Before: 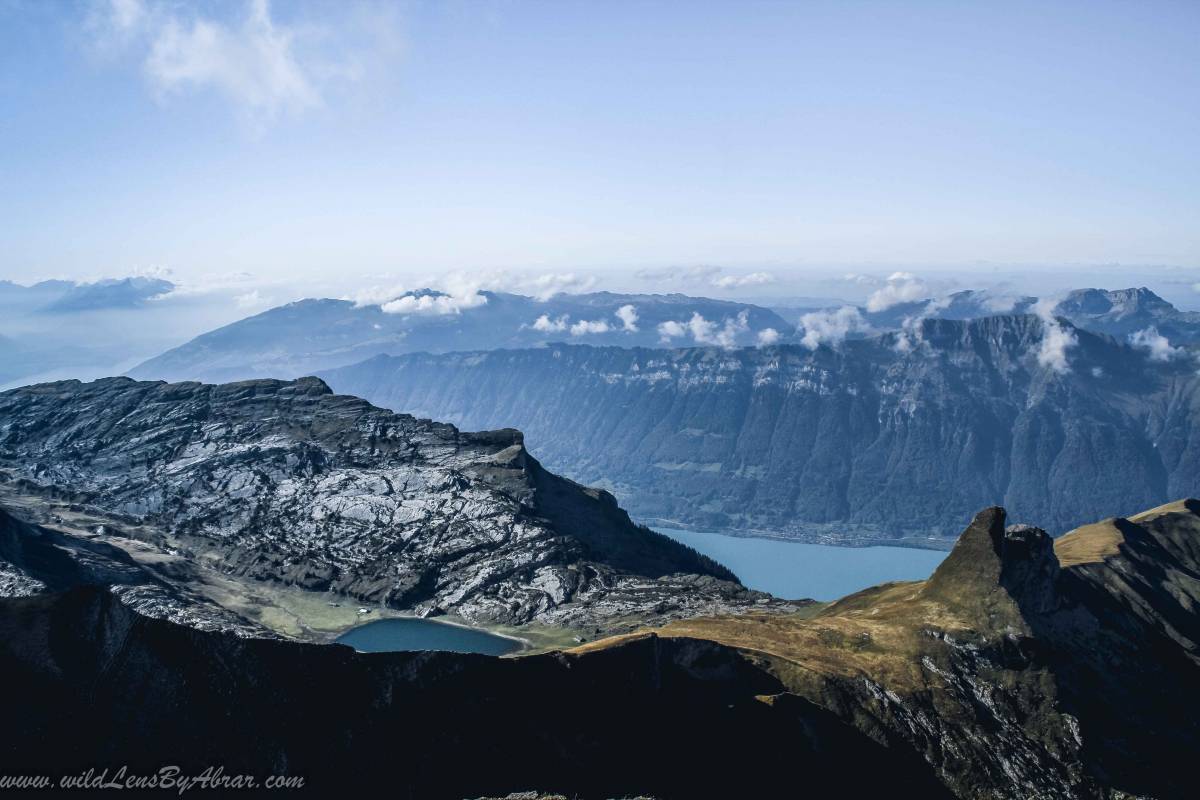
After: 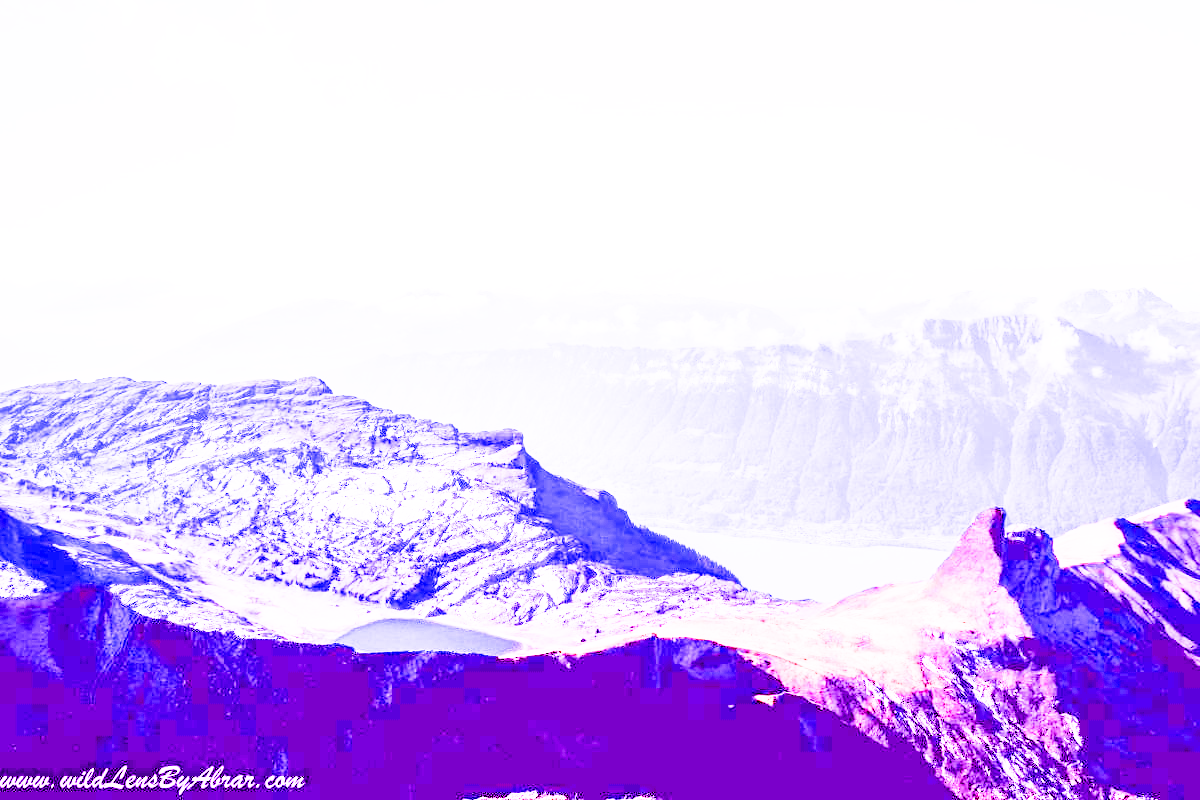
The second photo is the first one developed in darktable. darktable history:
sigmoid: contrast 1.8
white balance: red 8, blue 8
tone equalizer: -8 EV -0.75 EV, -7 EV -0.7 EV, -6 EV -0.6 EV, -5 EV -0.4 EV, -3 EV 0.4 EV, -2 EV 0.6 EV, -1 EV 0.7 EV, +0 EV 0.75 EV, edges refinement/feathering 500, mask exposure compensation -1.57 EV, preserve details no
